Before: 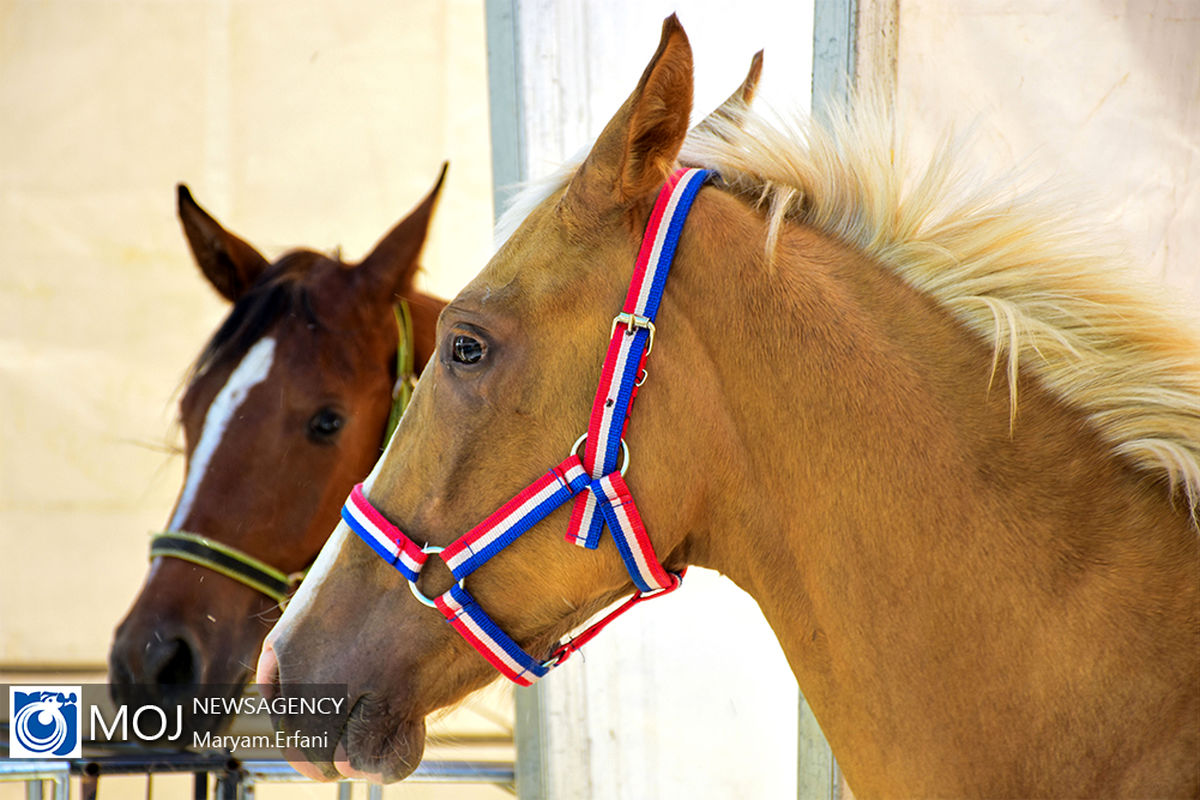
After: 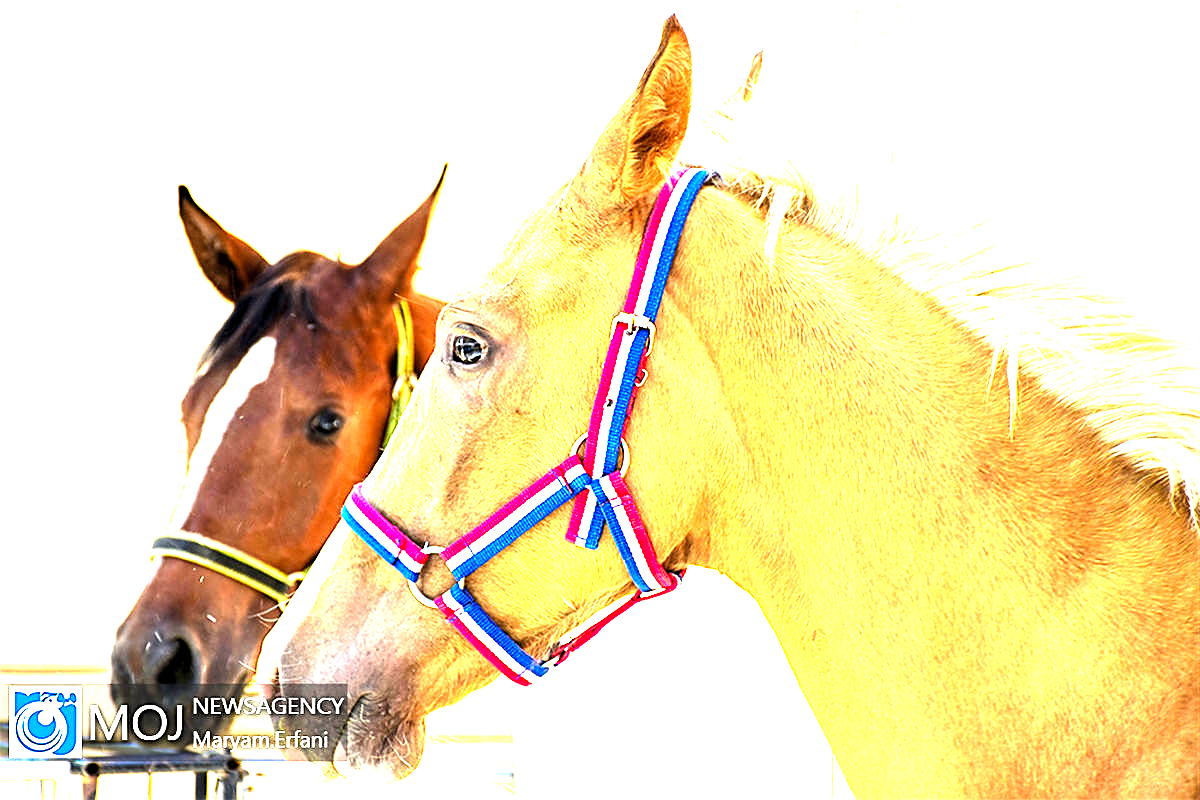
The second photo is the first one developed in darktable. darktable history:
sharpen: on, module defaults
exposure: black level correction 0, exposure 1.565 EV, compensate exposure bias true, compensate highlight preservation false
levels: levels [0.012, 0.367, 0.697]
